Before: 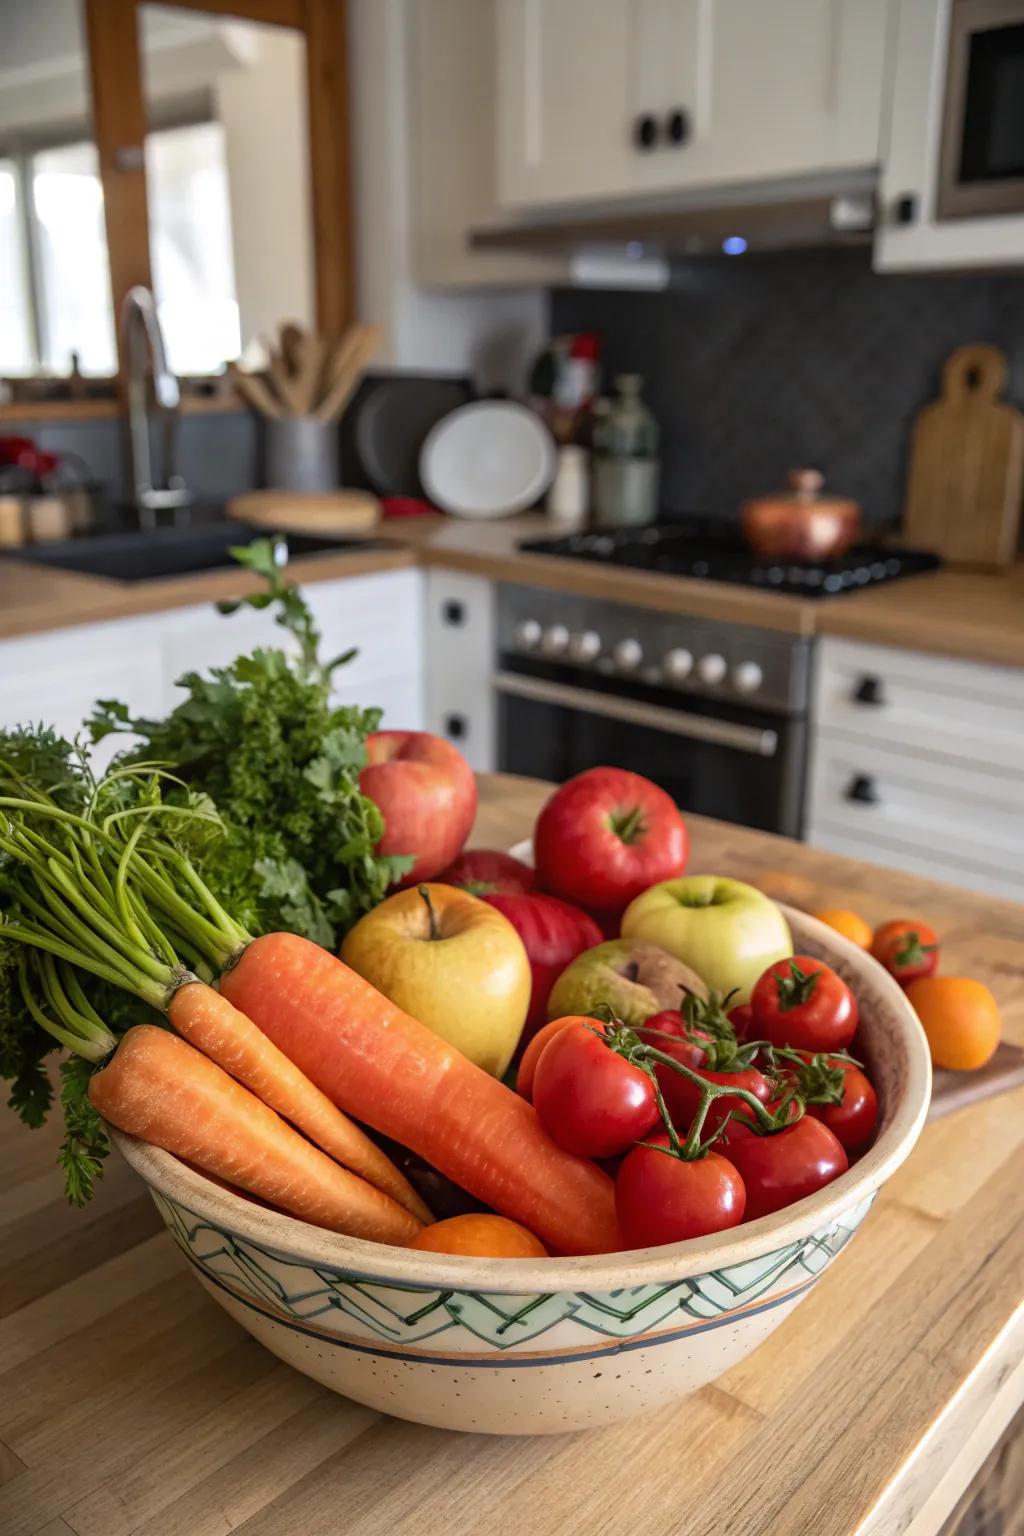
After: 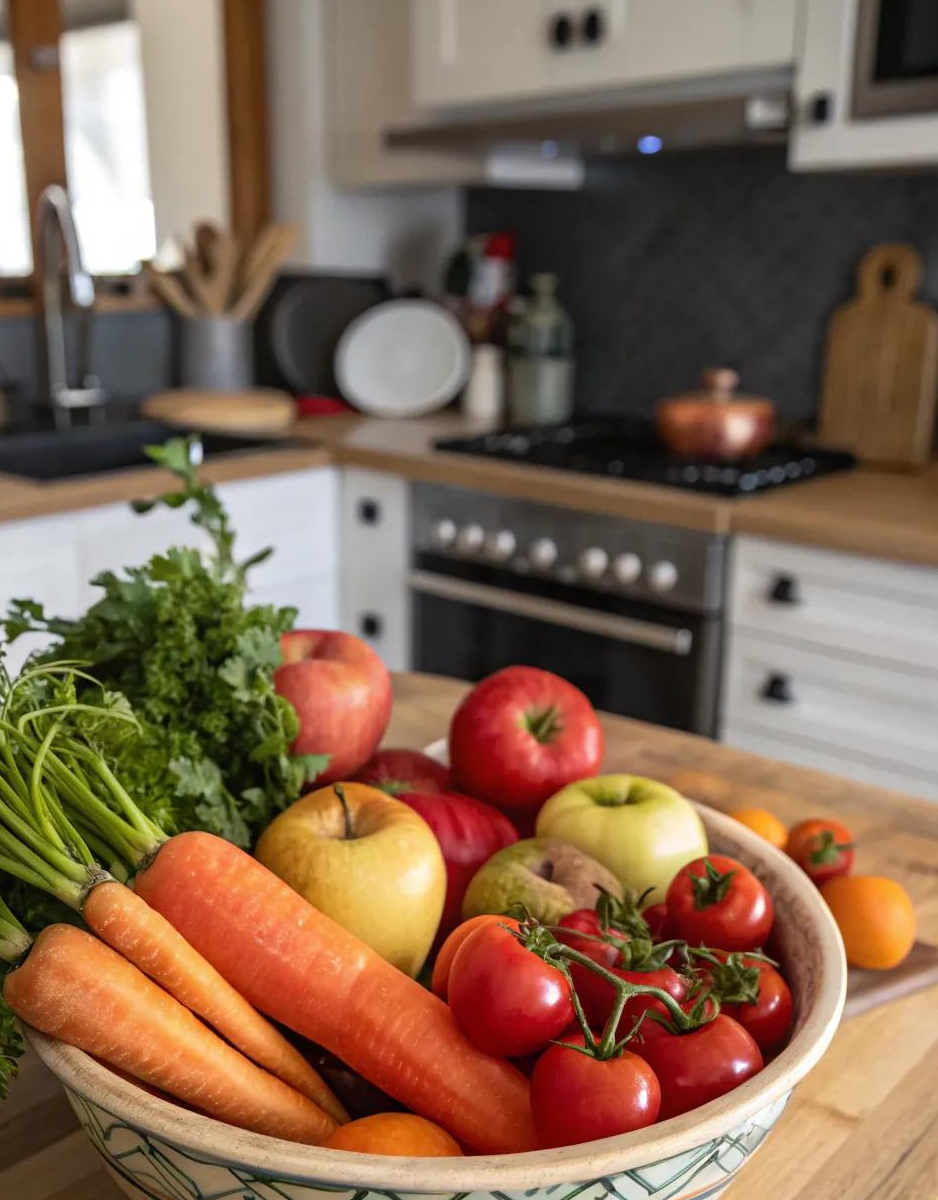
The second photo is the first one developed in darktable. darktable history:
crop: left 8.344%, top 6.586%, bottom 15.255%
